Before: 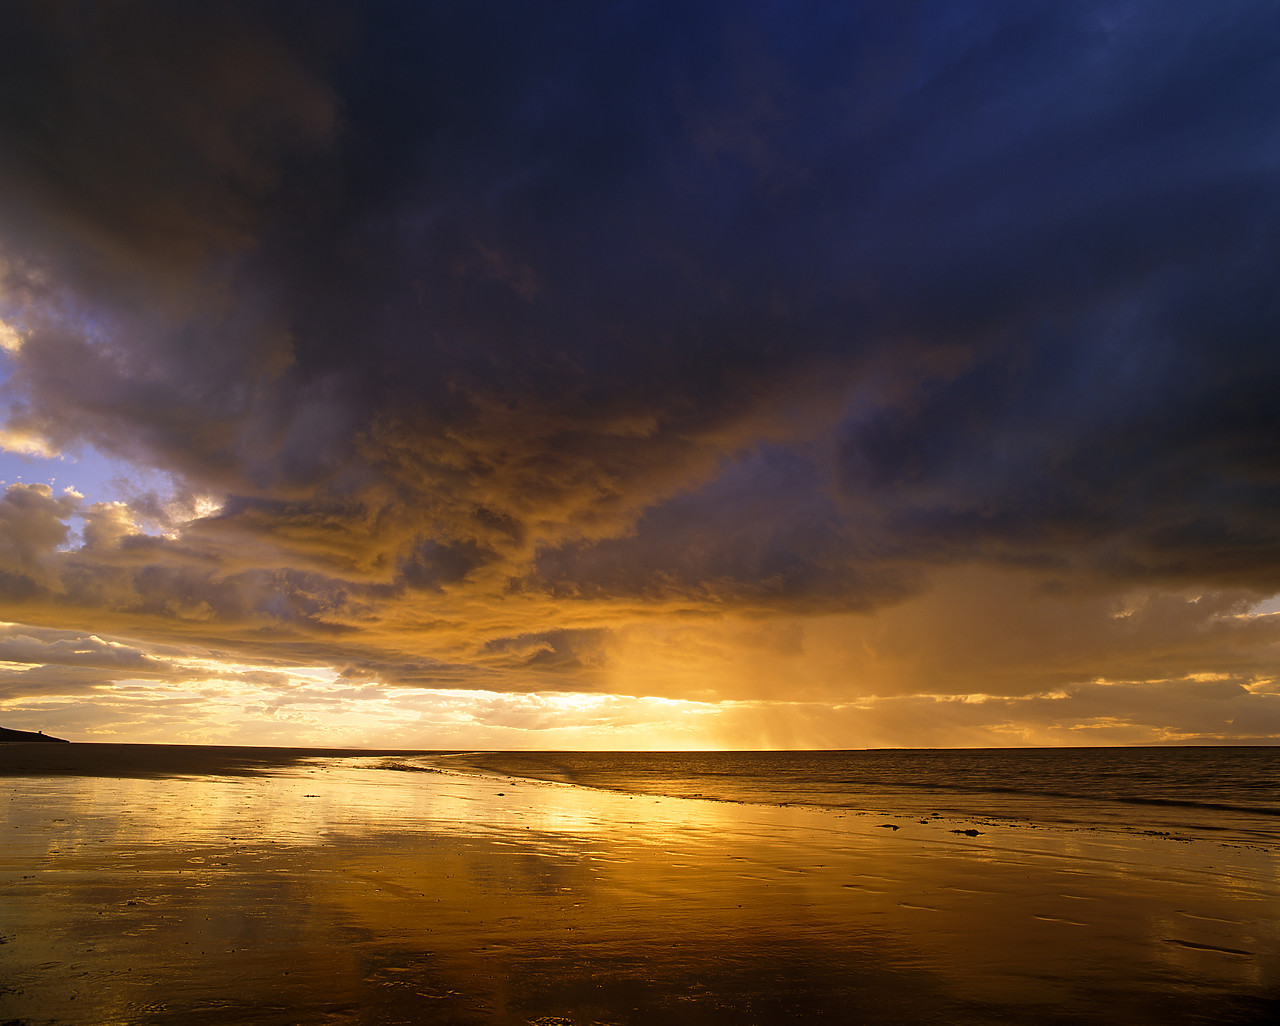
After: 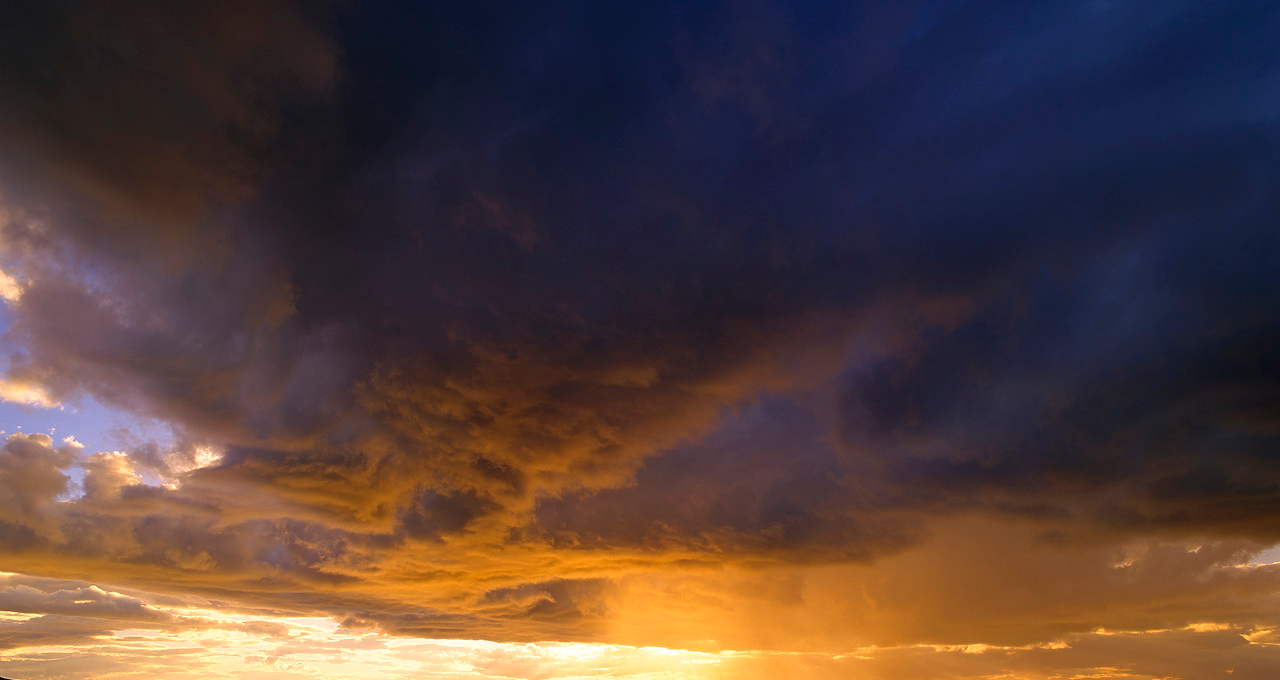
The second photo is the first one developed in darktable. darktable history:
shadows and highlights: shadows -1.64, highlights 39.08
crop and rotate: top 4.888%, bottom 28.752%
